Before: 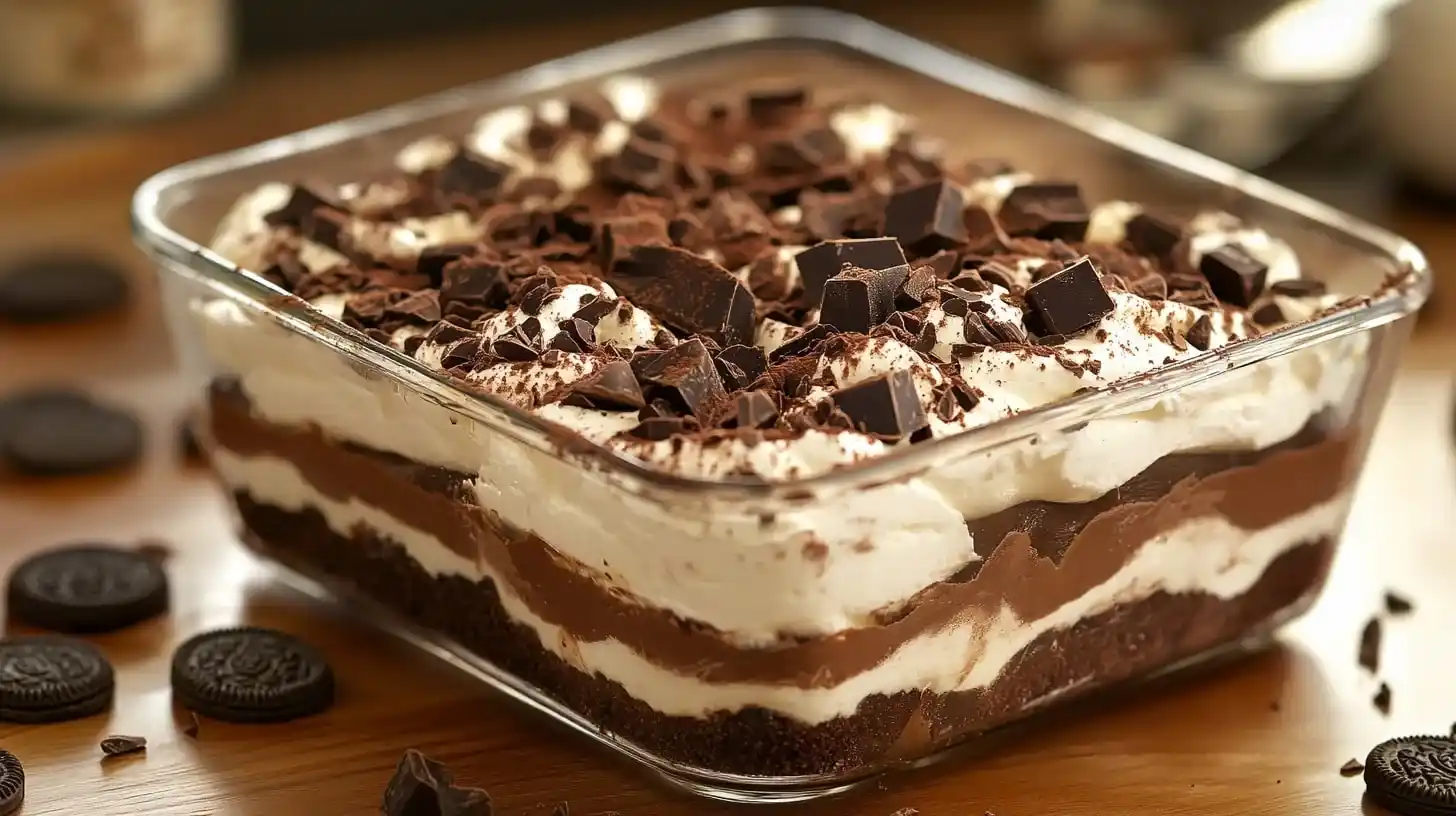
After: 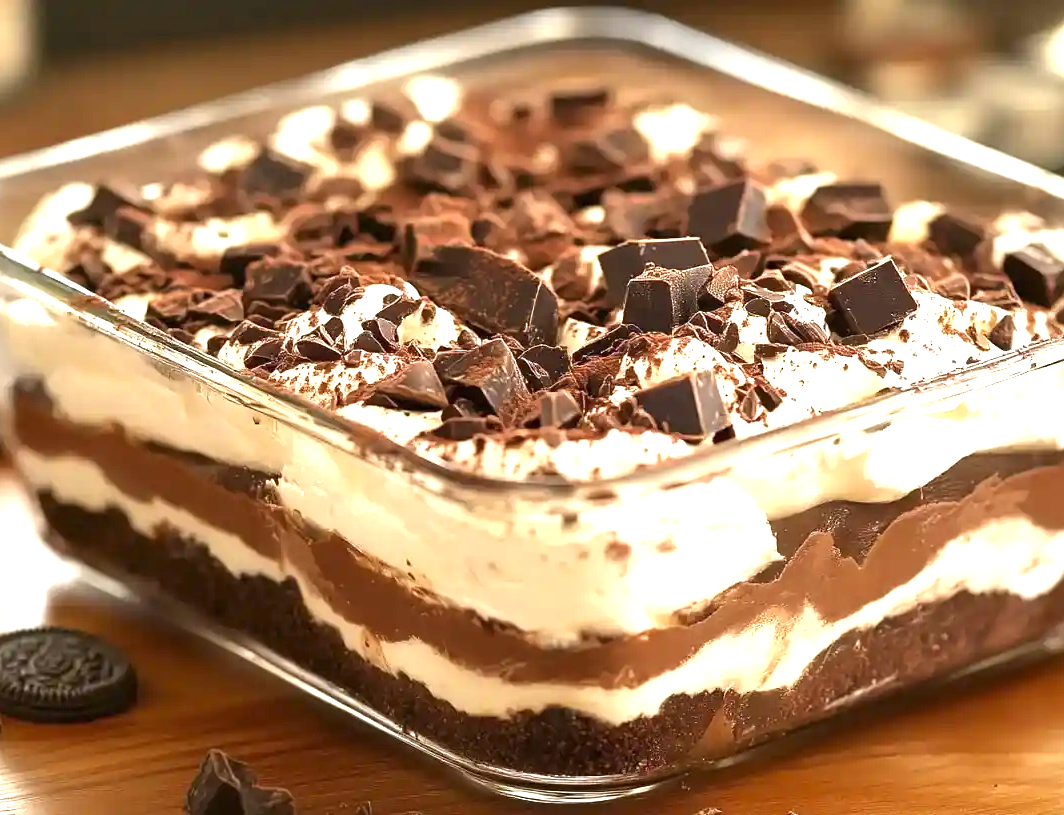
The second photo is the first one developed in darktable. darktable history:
crop: left 13.568%, top 0%, right 13.31%
exposure: black level correction 0, exposure 1.199 EV, compensate highlight preservation false
